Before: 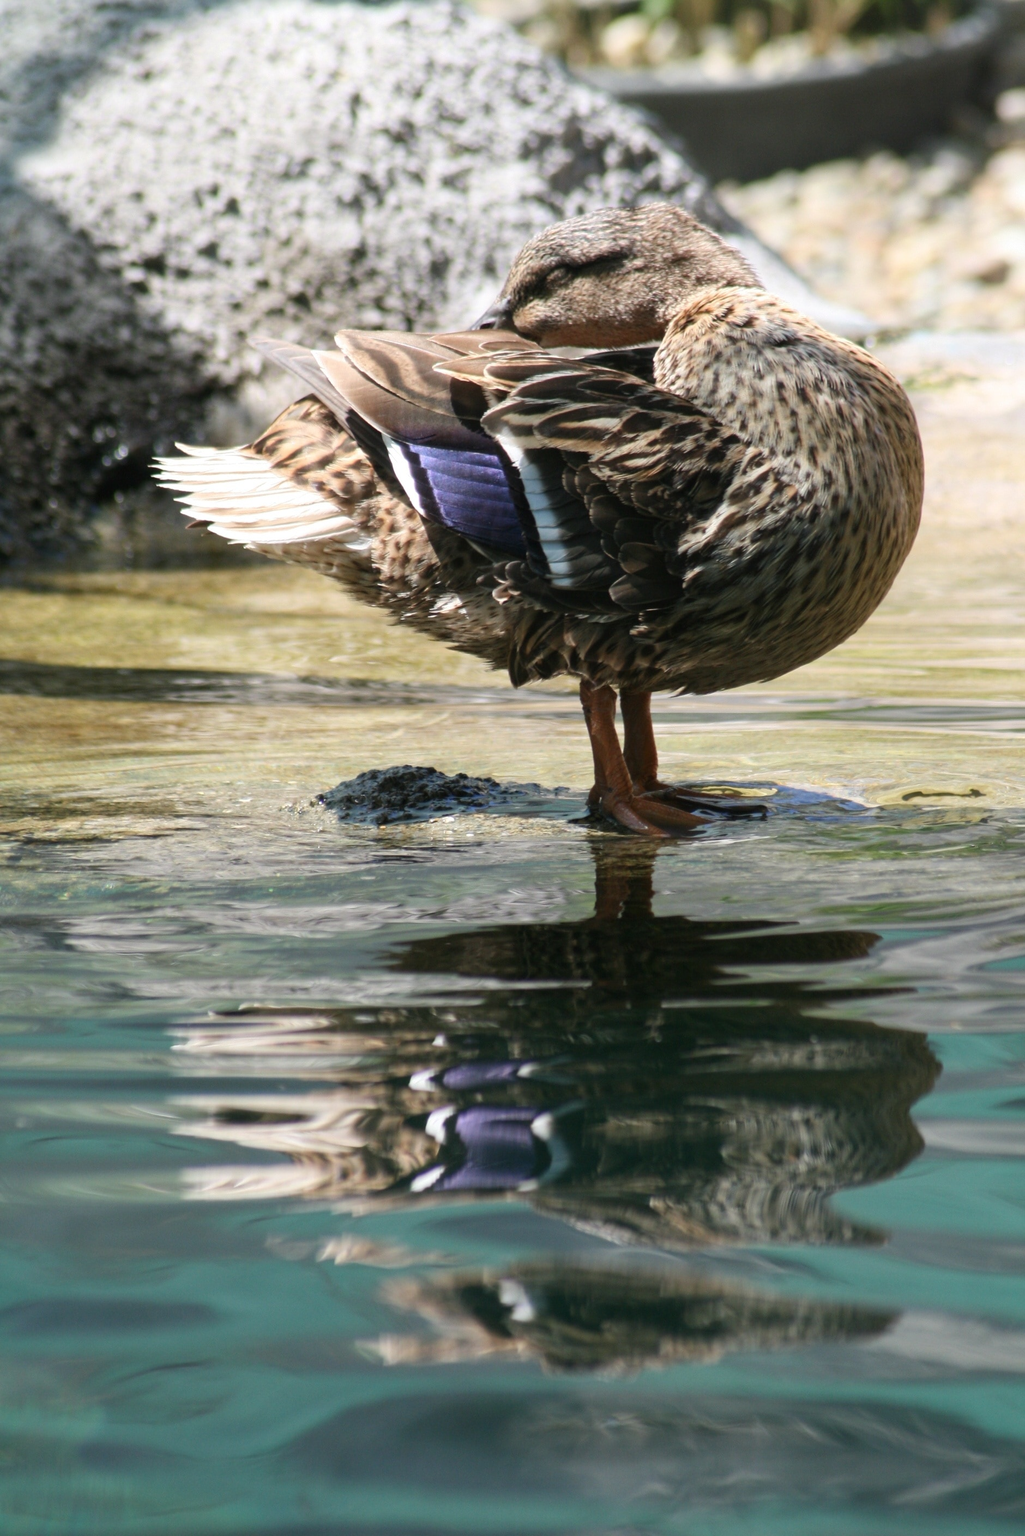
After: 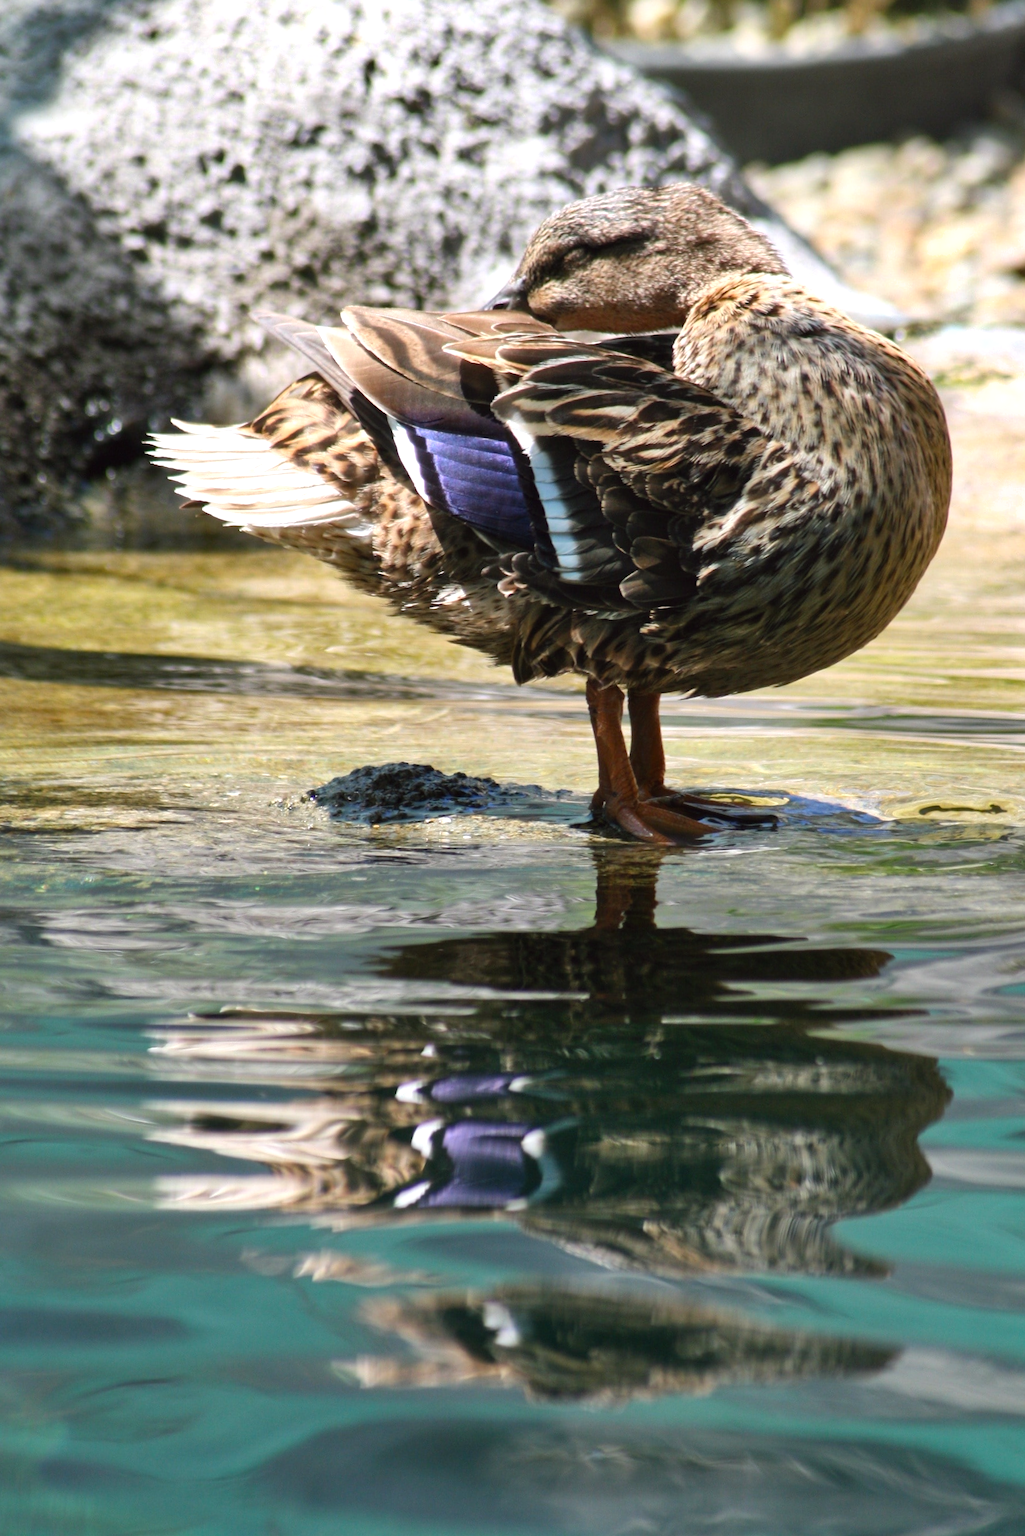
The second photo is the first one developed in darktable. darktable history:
shadows and highlights: soften with gaussian
color balance: lift [1, 1.001, 0.999, 1.001], gamma [1, 1.004, 1.007, 0.993], gain [1, 0.991, 0.987, 1.013], contrast 7.5%, contrast fulcrum 10%, output saturation 115%
crop and rotate: angle -1.69°
